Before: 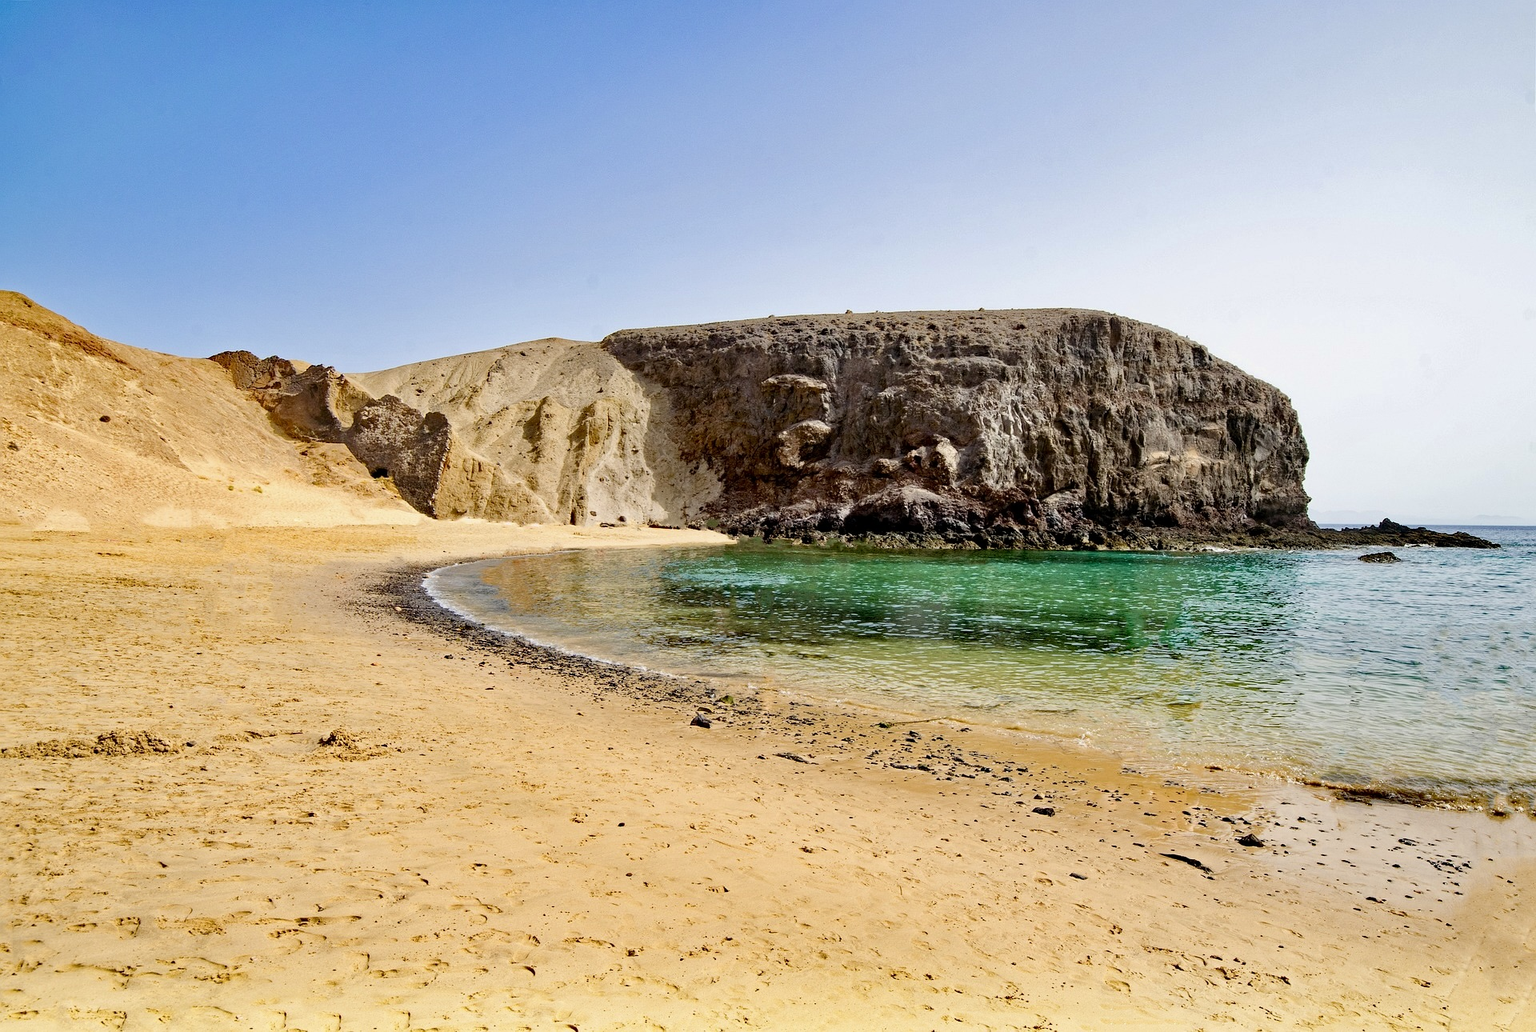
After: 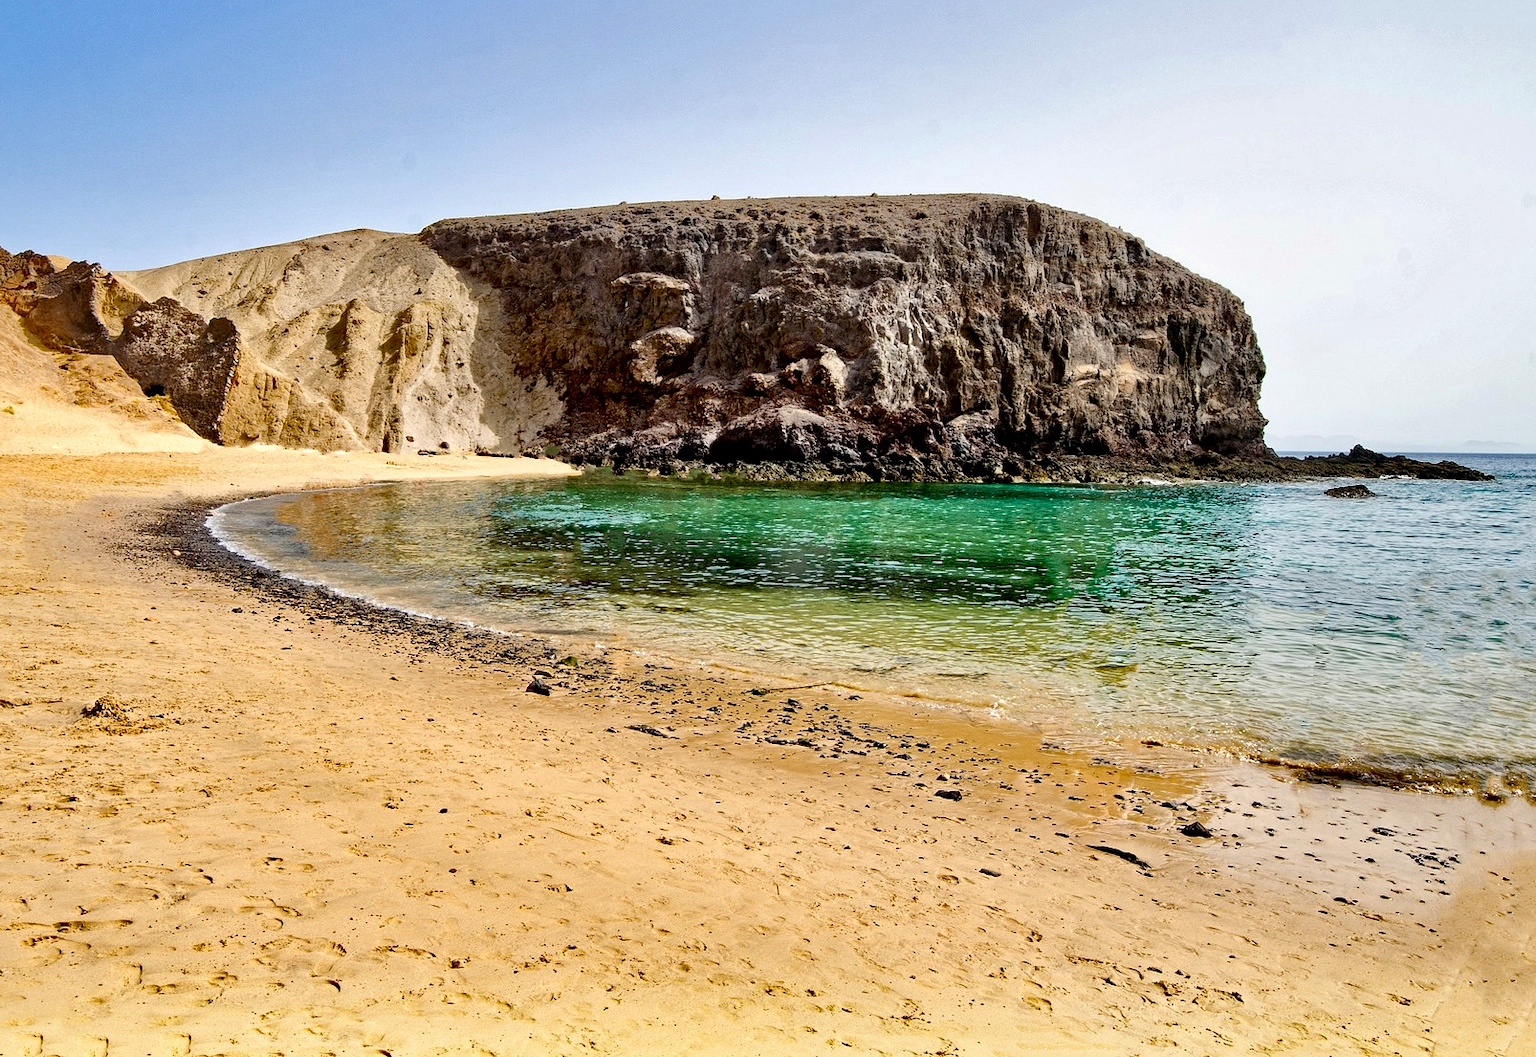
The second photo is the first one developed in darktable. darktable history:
local contrast: mode bilateral grid, contrast 25, coarseness 60, detail 151%, midtone range 0.2
crop: left 16.315%, top 14.246%
